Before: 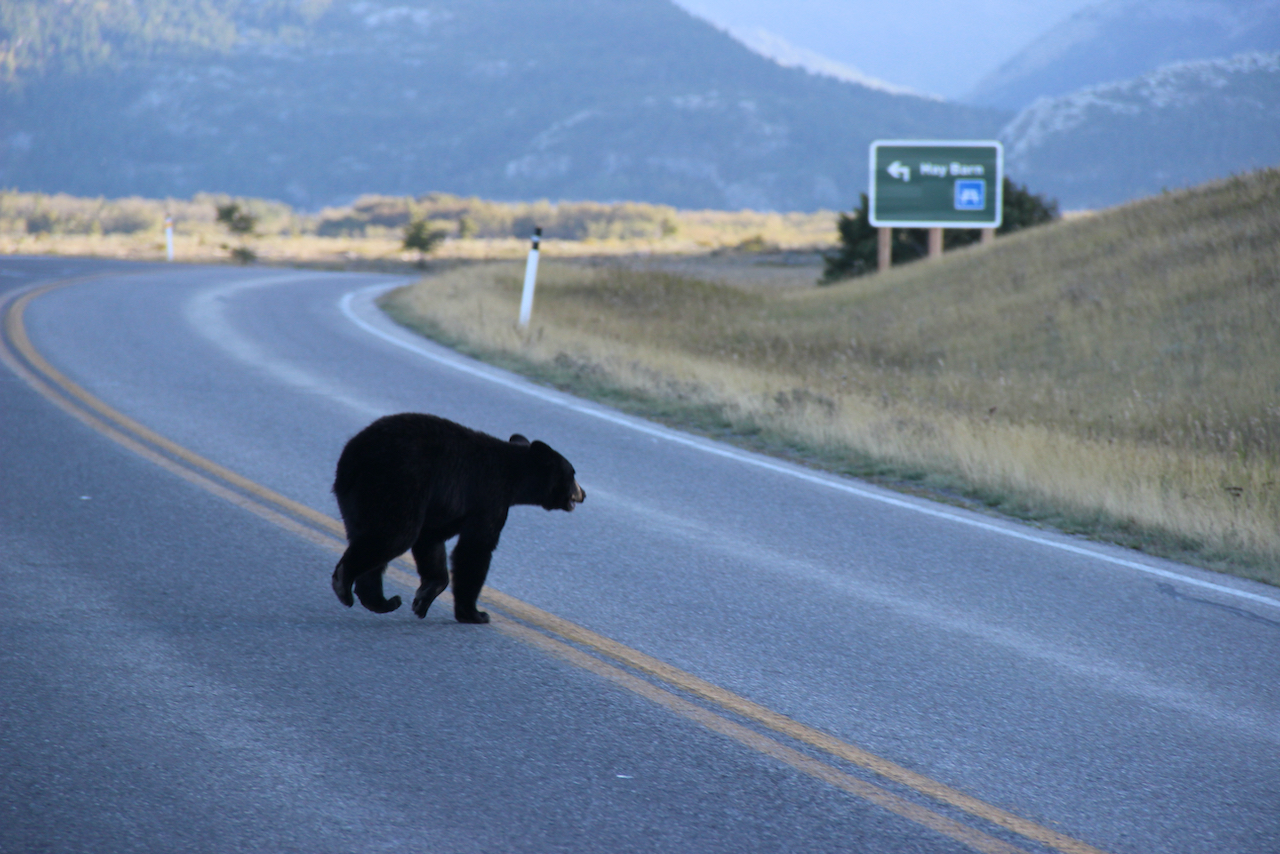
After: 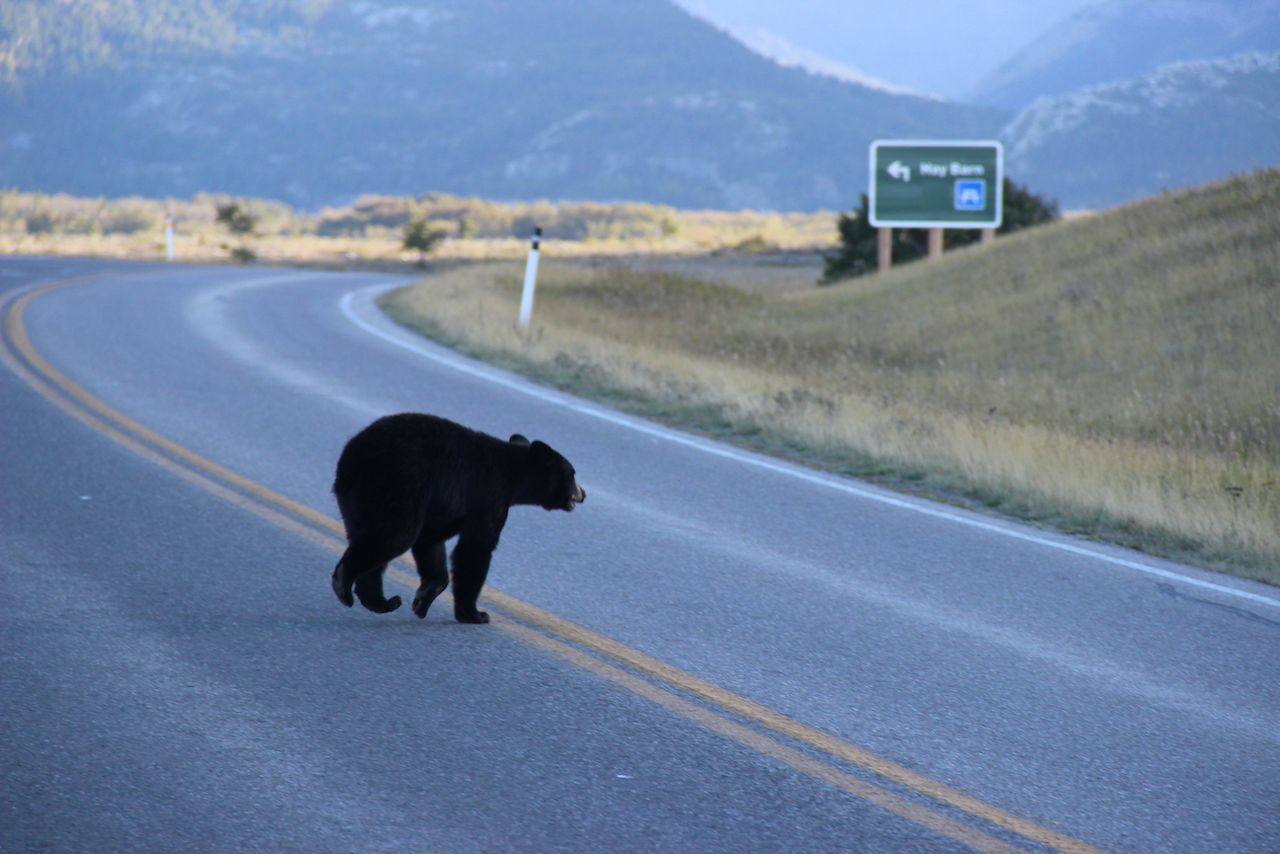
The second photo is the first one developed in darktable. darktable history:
color balance rgb: perceptual saturation grading › global saturation 0.341%, perceptual brilliance grading › global brilliance 2.843%, perceptual brilliance grading › highlights -3.365%, perceptual brilliance grading › shadows 3.176%
